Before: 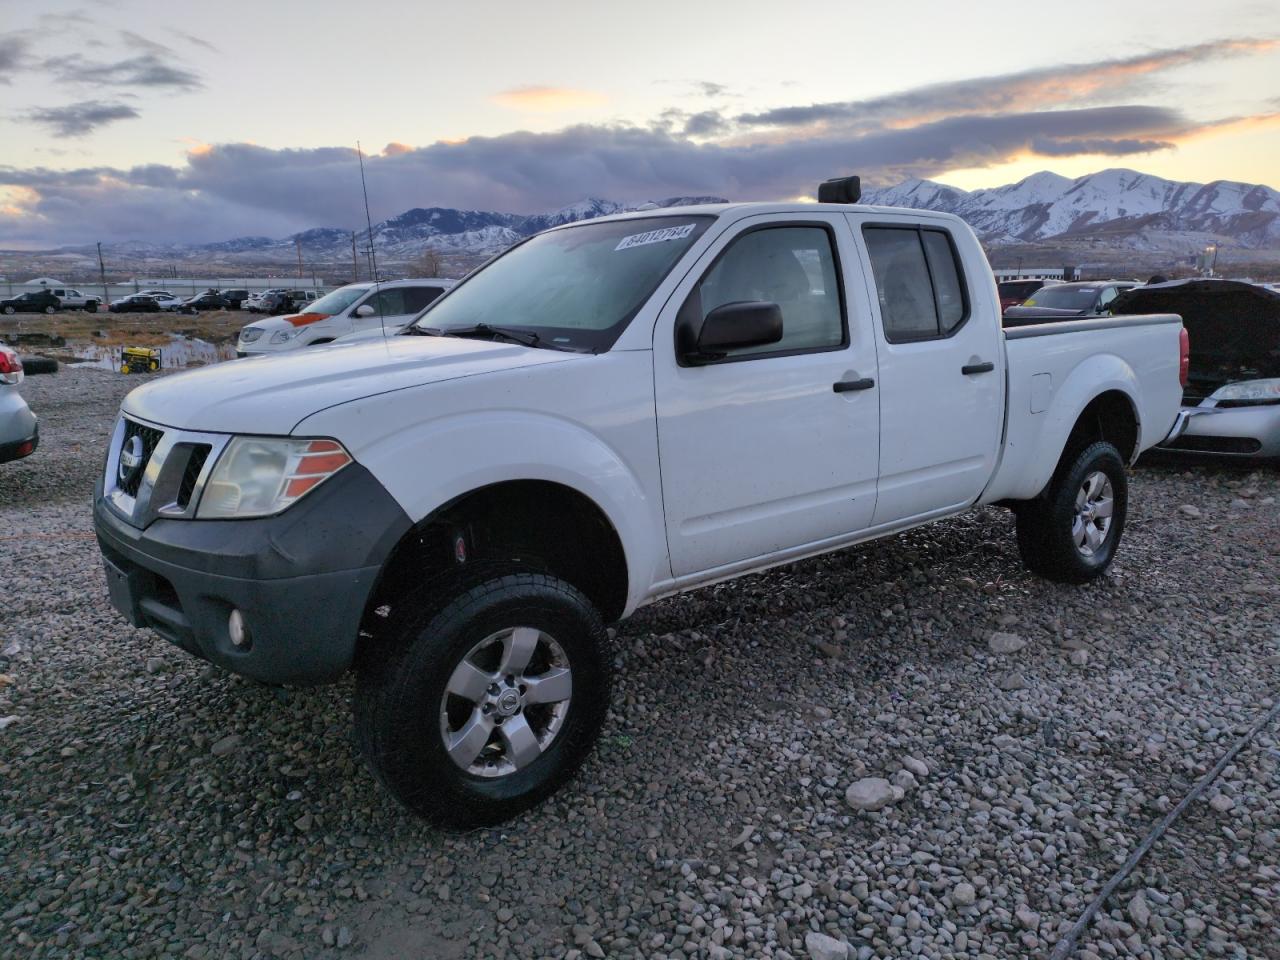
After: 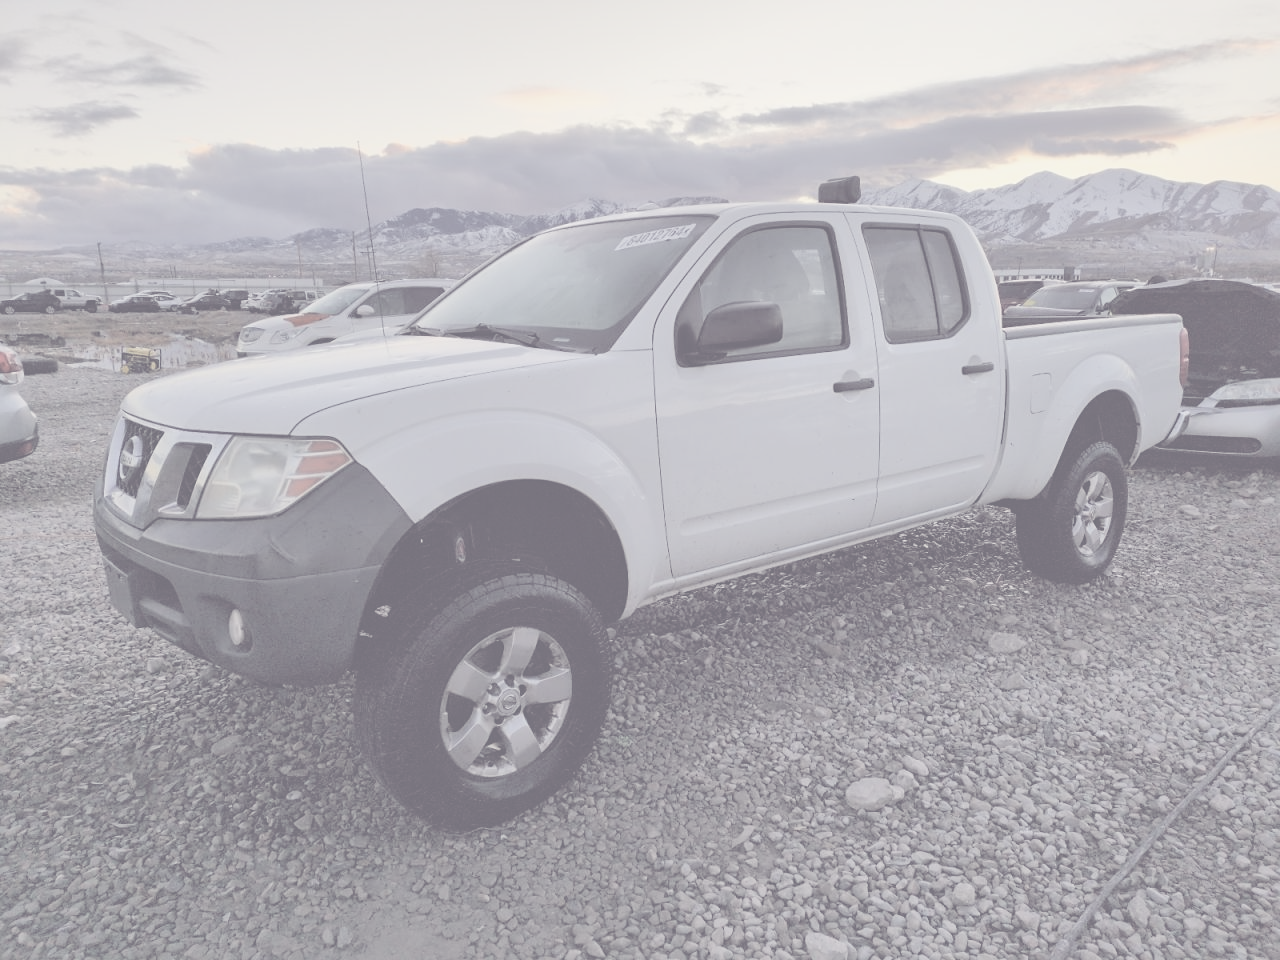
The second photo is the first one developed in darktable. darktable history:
color balance: lift [1.001, 0.997, 0.99, 1.01], gamma [1.007, 1, 0.975, 1.025], gain [1, 1.065, 1.052, 0.935], contrast 13.25%
sharpen: amount 0.2
contrast brightness saturation: contrast -0.32, brightness 0.75, saturation -0.78
